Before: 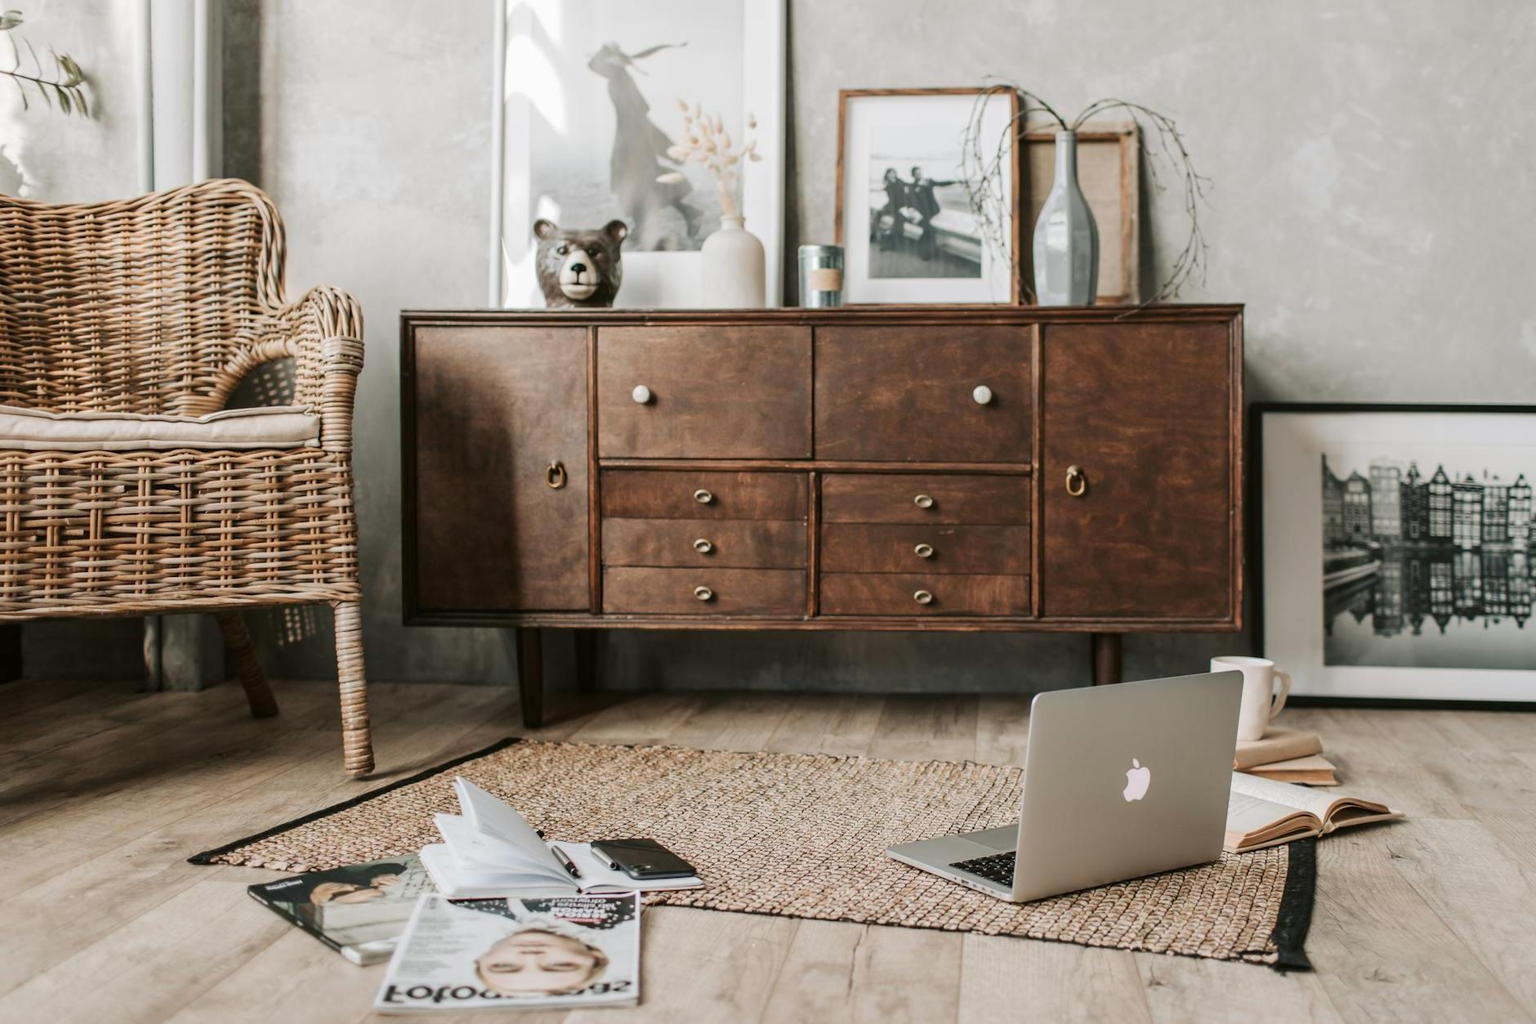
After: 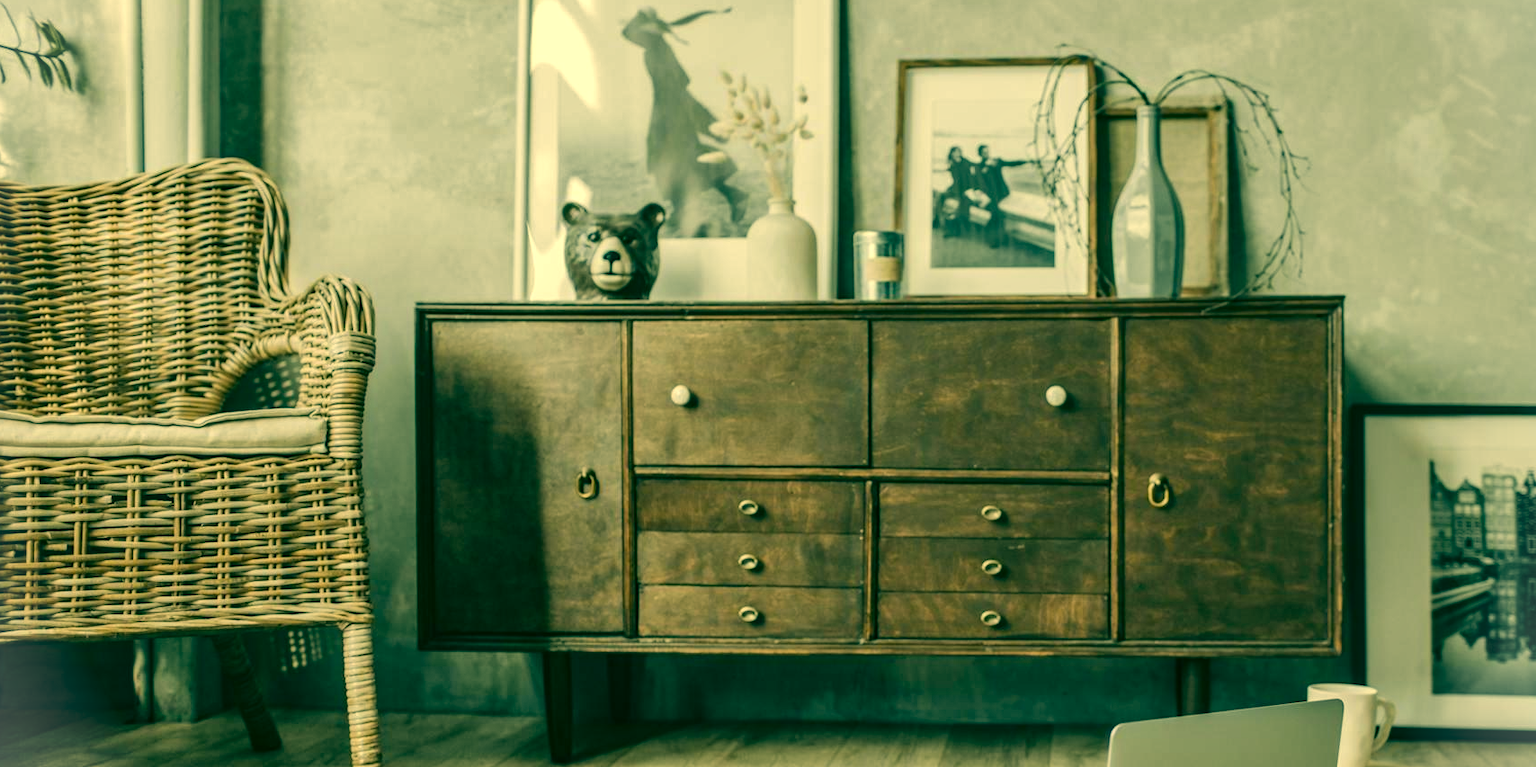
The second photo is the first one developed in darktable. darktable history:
crop: left 1.529%, top 3.46%, right 7.575%, bottom 28.431%
vignetting: fall-off start 97.37%, fall-off radius 78.18%, brightness 0.297, saturation 0.003, width/height ratio 1.119
local contrast: on, module defaults
shadows and highlights: white point adjustment 1.01, soften with gaussian
color correction: highlights a* 1.77, highlights b* 34.48, shadows a* -35.95, shadows b* -5.35
